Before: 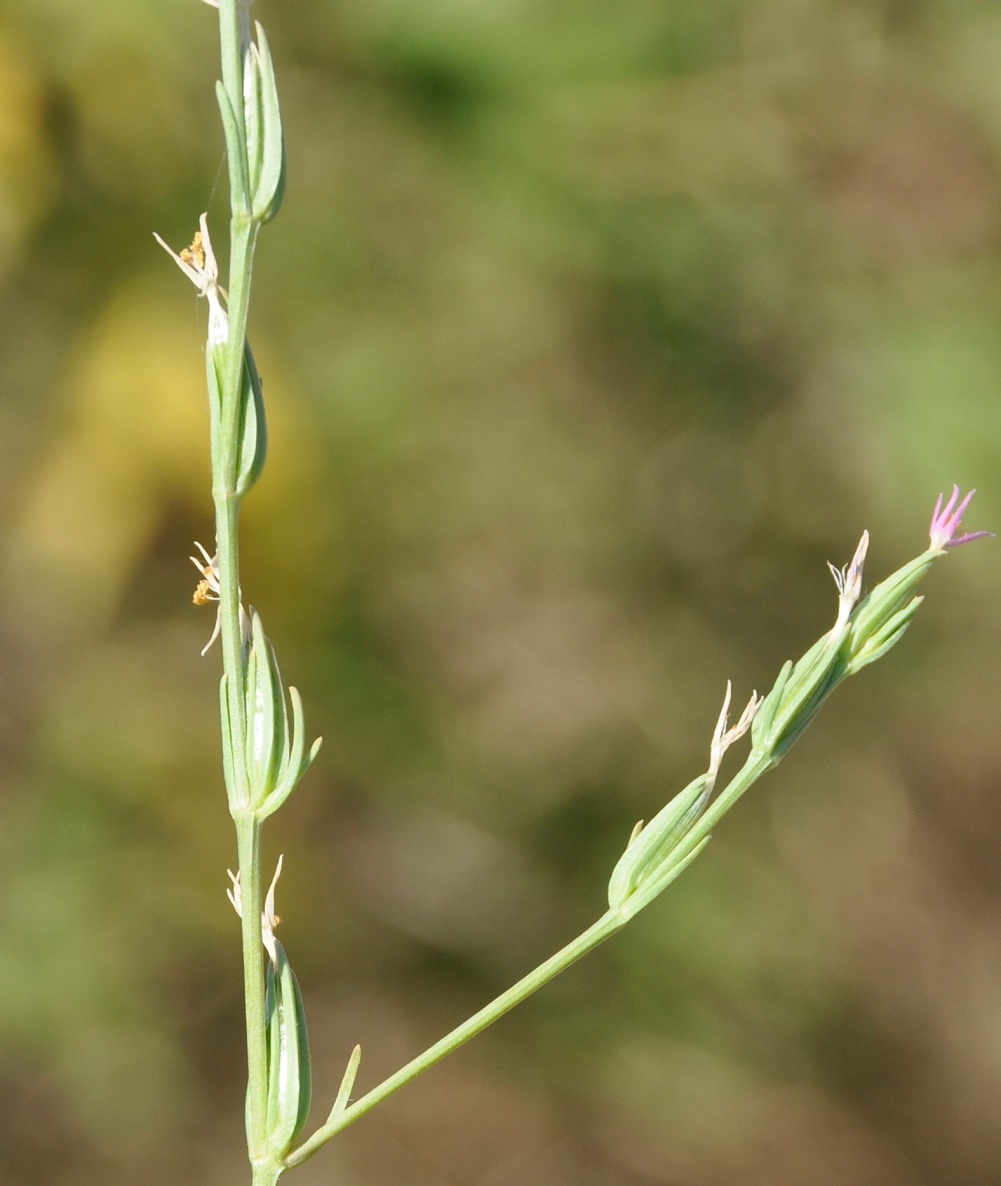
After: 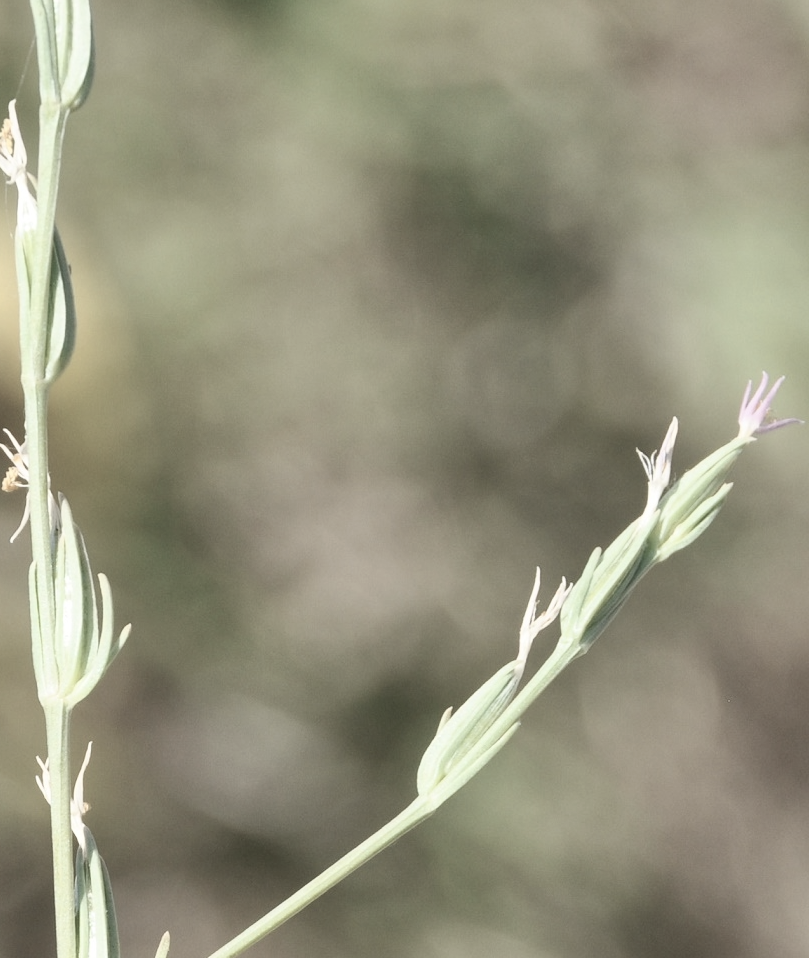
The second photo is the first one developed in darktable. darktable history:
contrast brightness saturation: contrast 0.2, brightness 0.16, saturation 0.22
color zones: curves: ch1 [(0.238, 0.163) (0.476, 0.2) (0.733, 0.322) (0.848, 0.134)]
crop: left 19.159%, top 9.58%, bottom 9.58%
